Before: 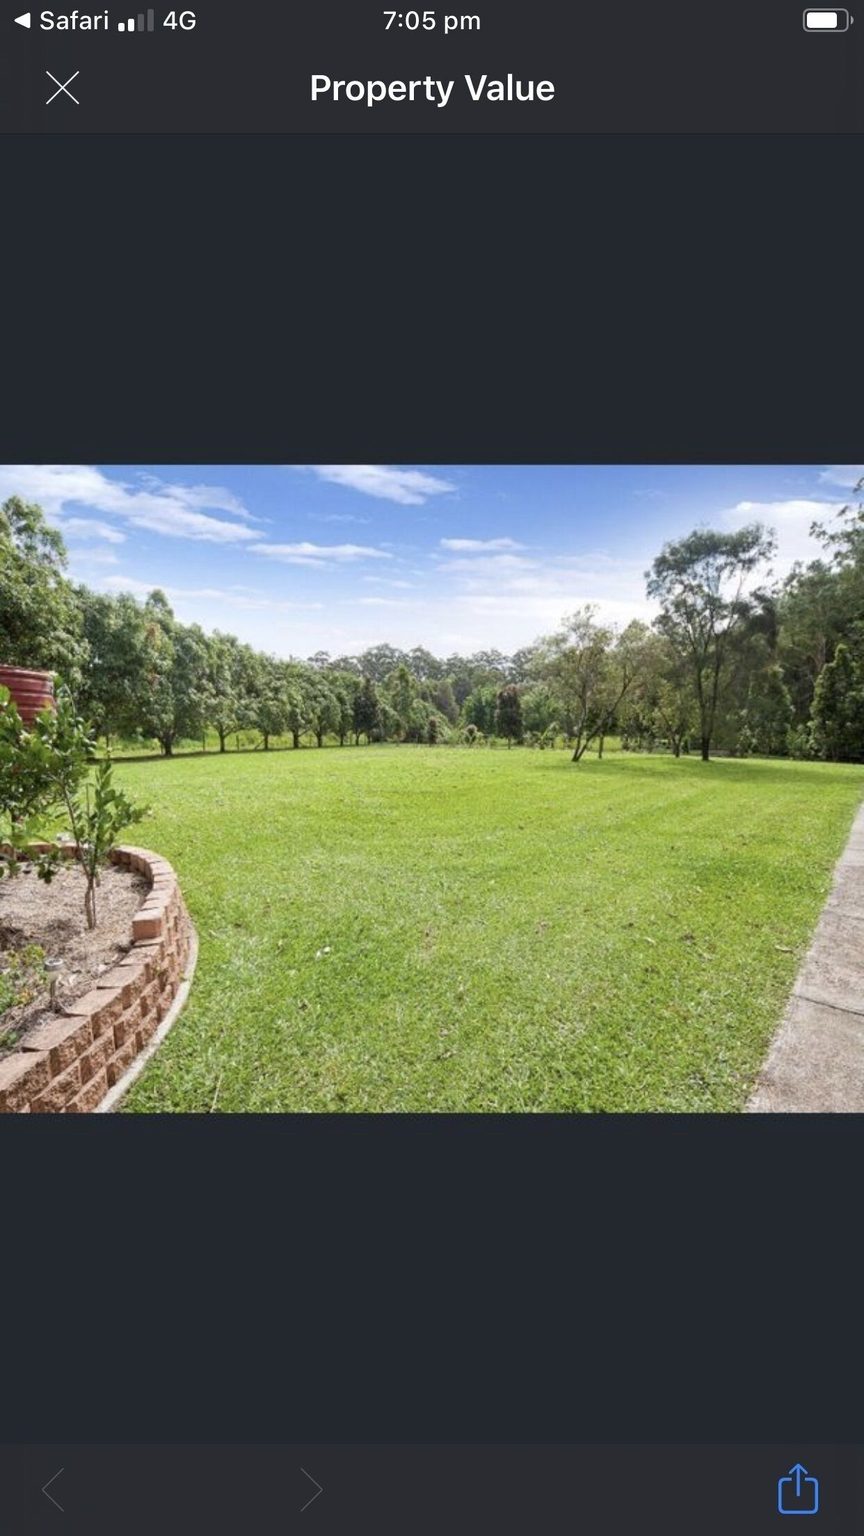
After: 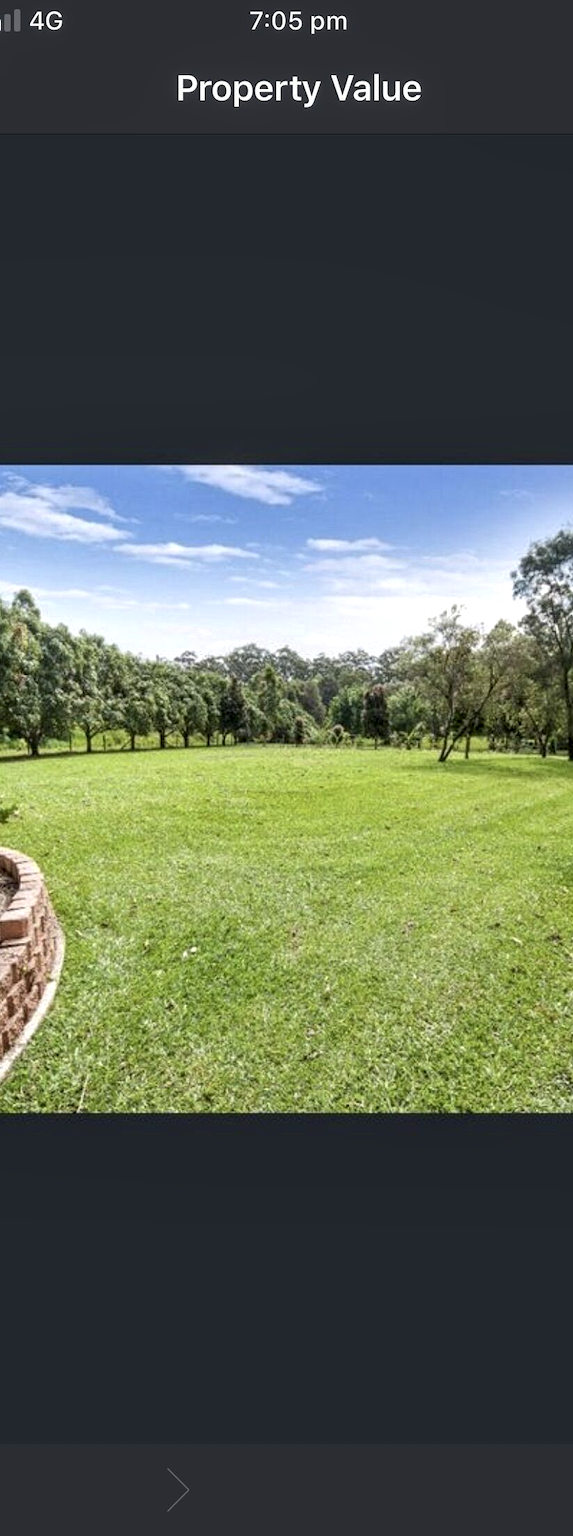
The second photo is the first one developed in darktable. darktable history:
crop and rotate: left 15.49%, right 18.055%
local contrast: detail 150%
